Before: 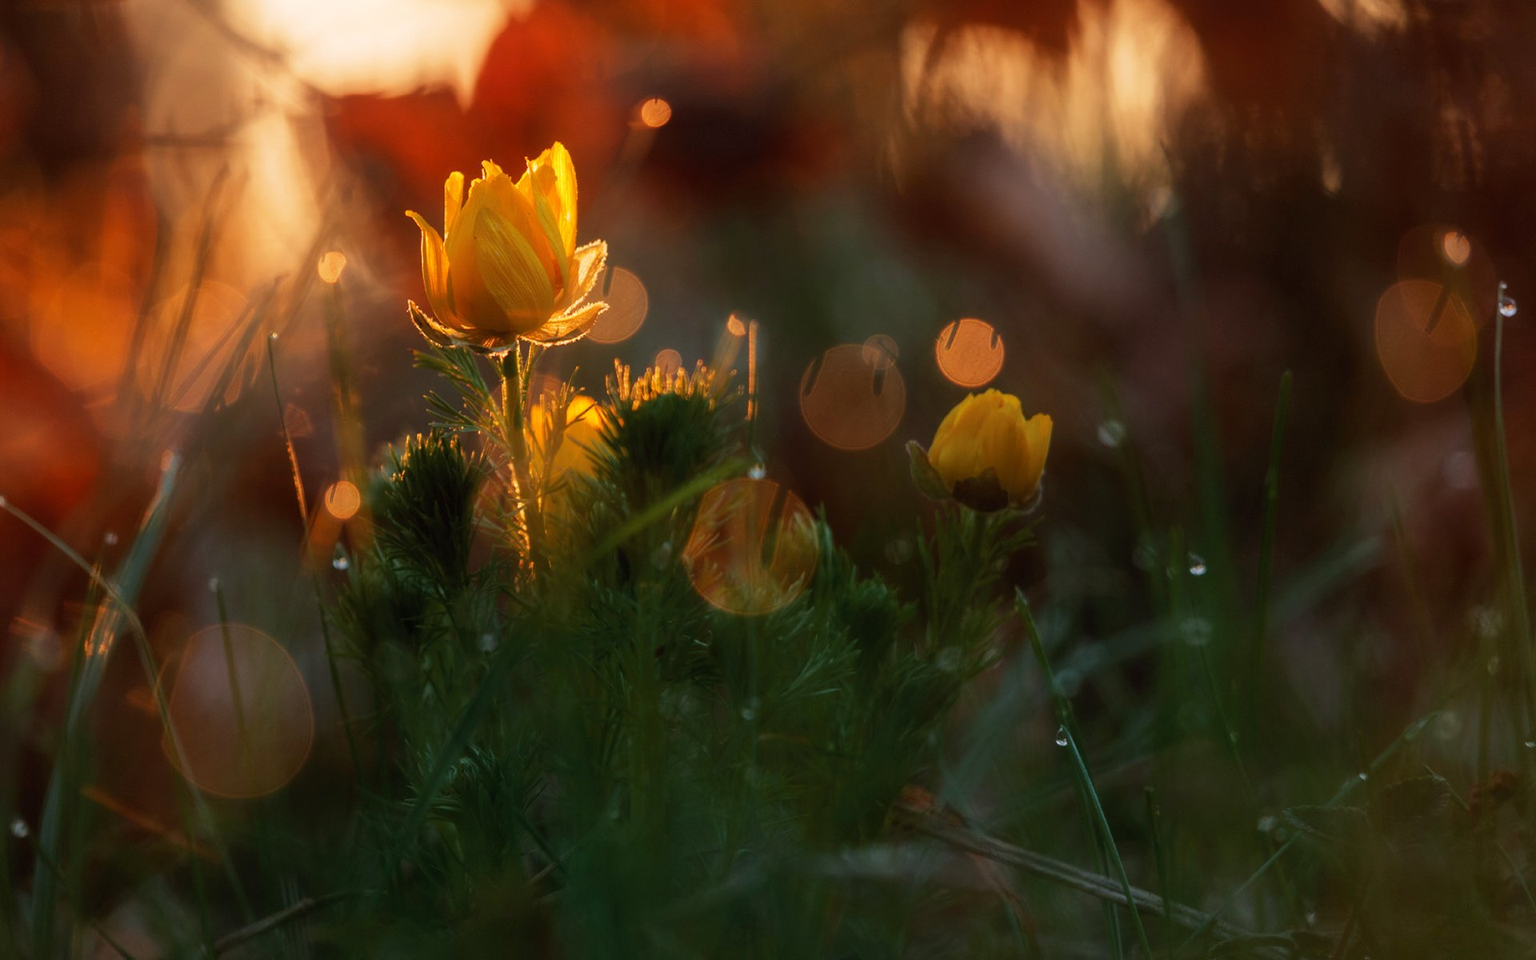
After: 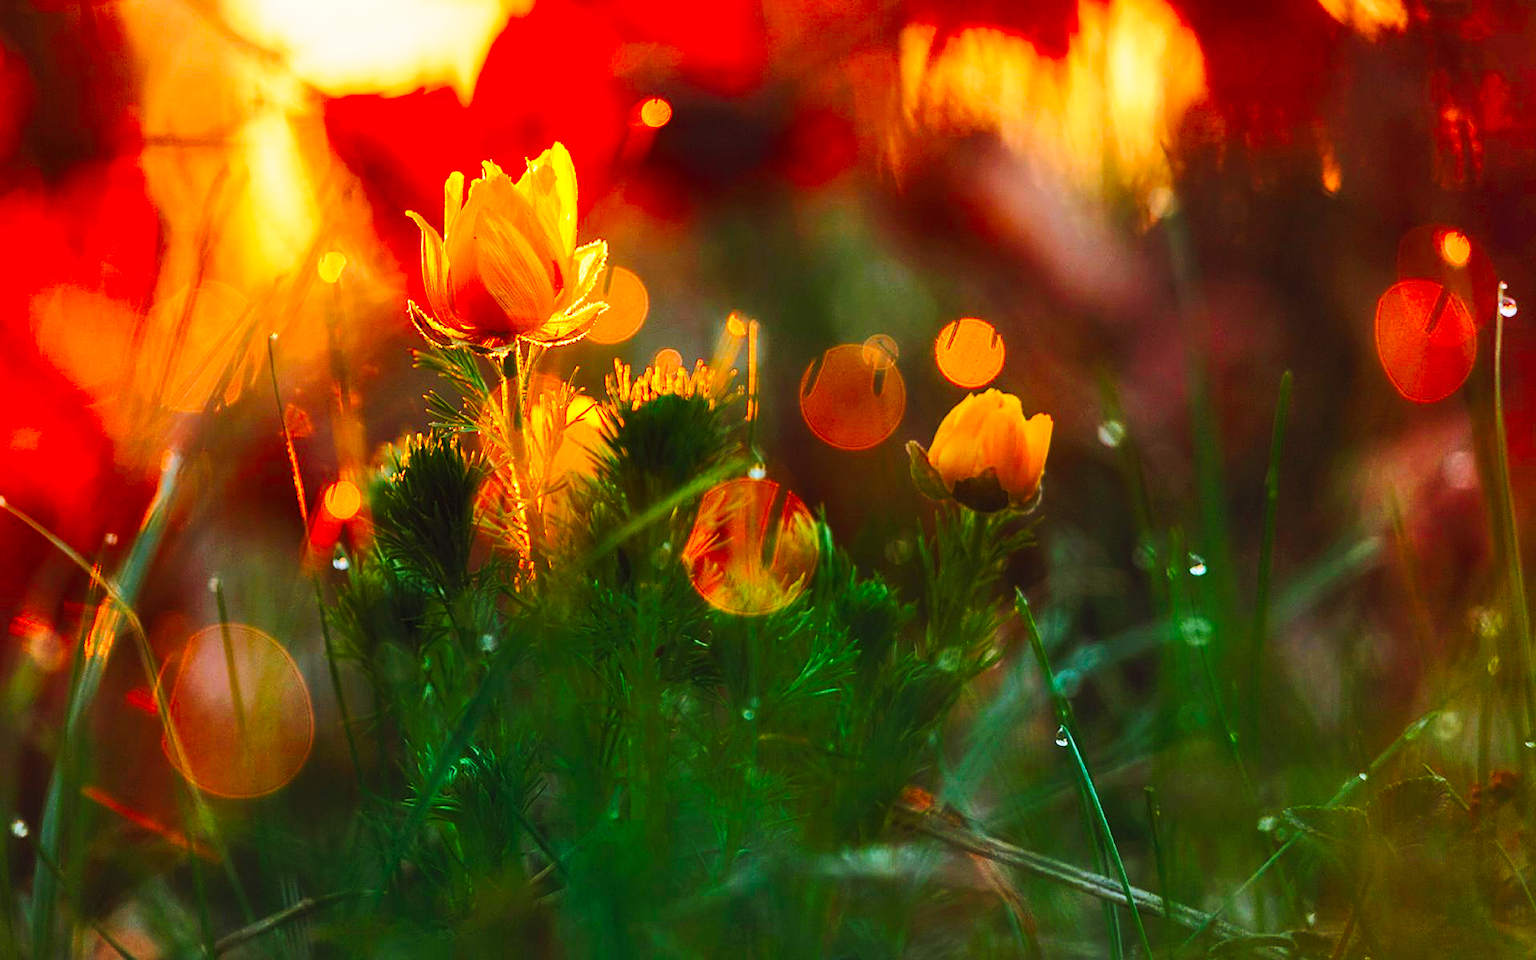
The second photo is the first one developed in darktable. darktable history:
base curve: curves: ch0 [(0, 0) (0.028, 0.03) (0.121, 0.232) (0.46, 0.748) (0.859, 0.968) (1, 1)], preserve colors none
sharpen: on, module defaults
exposure: compensate highlight preservation false
shadows and highlights "1": soften with gaussian
contrast brightness saturation: contrast 0.2, brightness 0.2, saturation 0.8
shadows and highlights #1: white point adjustment -2.4, highlights -40, soften with gaussian
